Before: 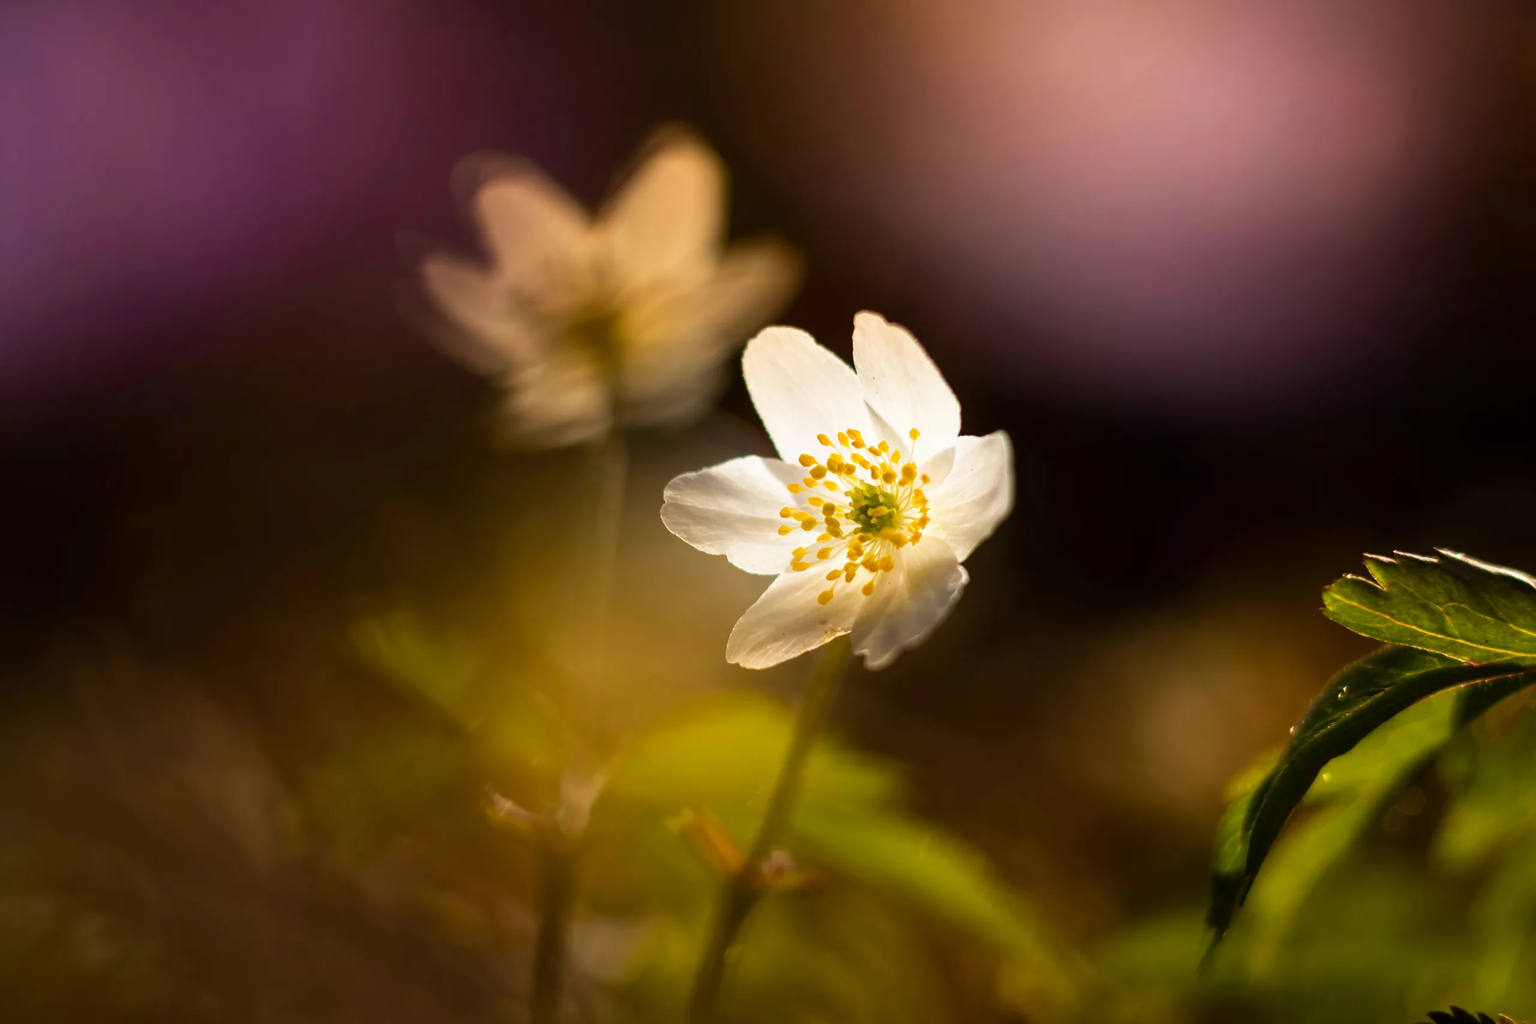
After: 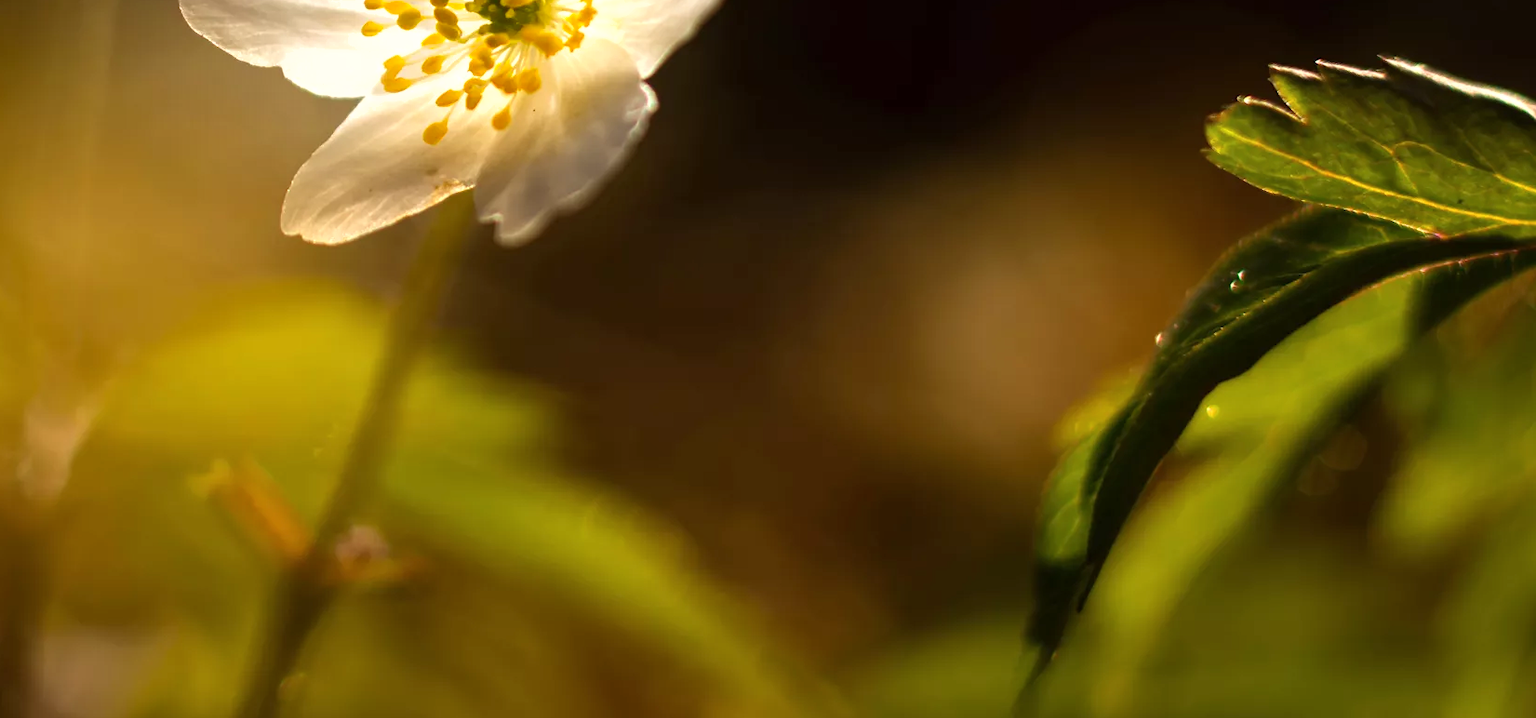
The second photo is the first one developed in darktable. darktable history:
exposure: exposure 0.299 EV, compensate highlight preservation false
shadows and highlights: shadows 12.56, white point adjustment 1.14, soften with gaussian
crop and rotate: left 35.493%, top 49.983%, bottom 4.776%
